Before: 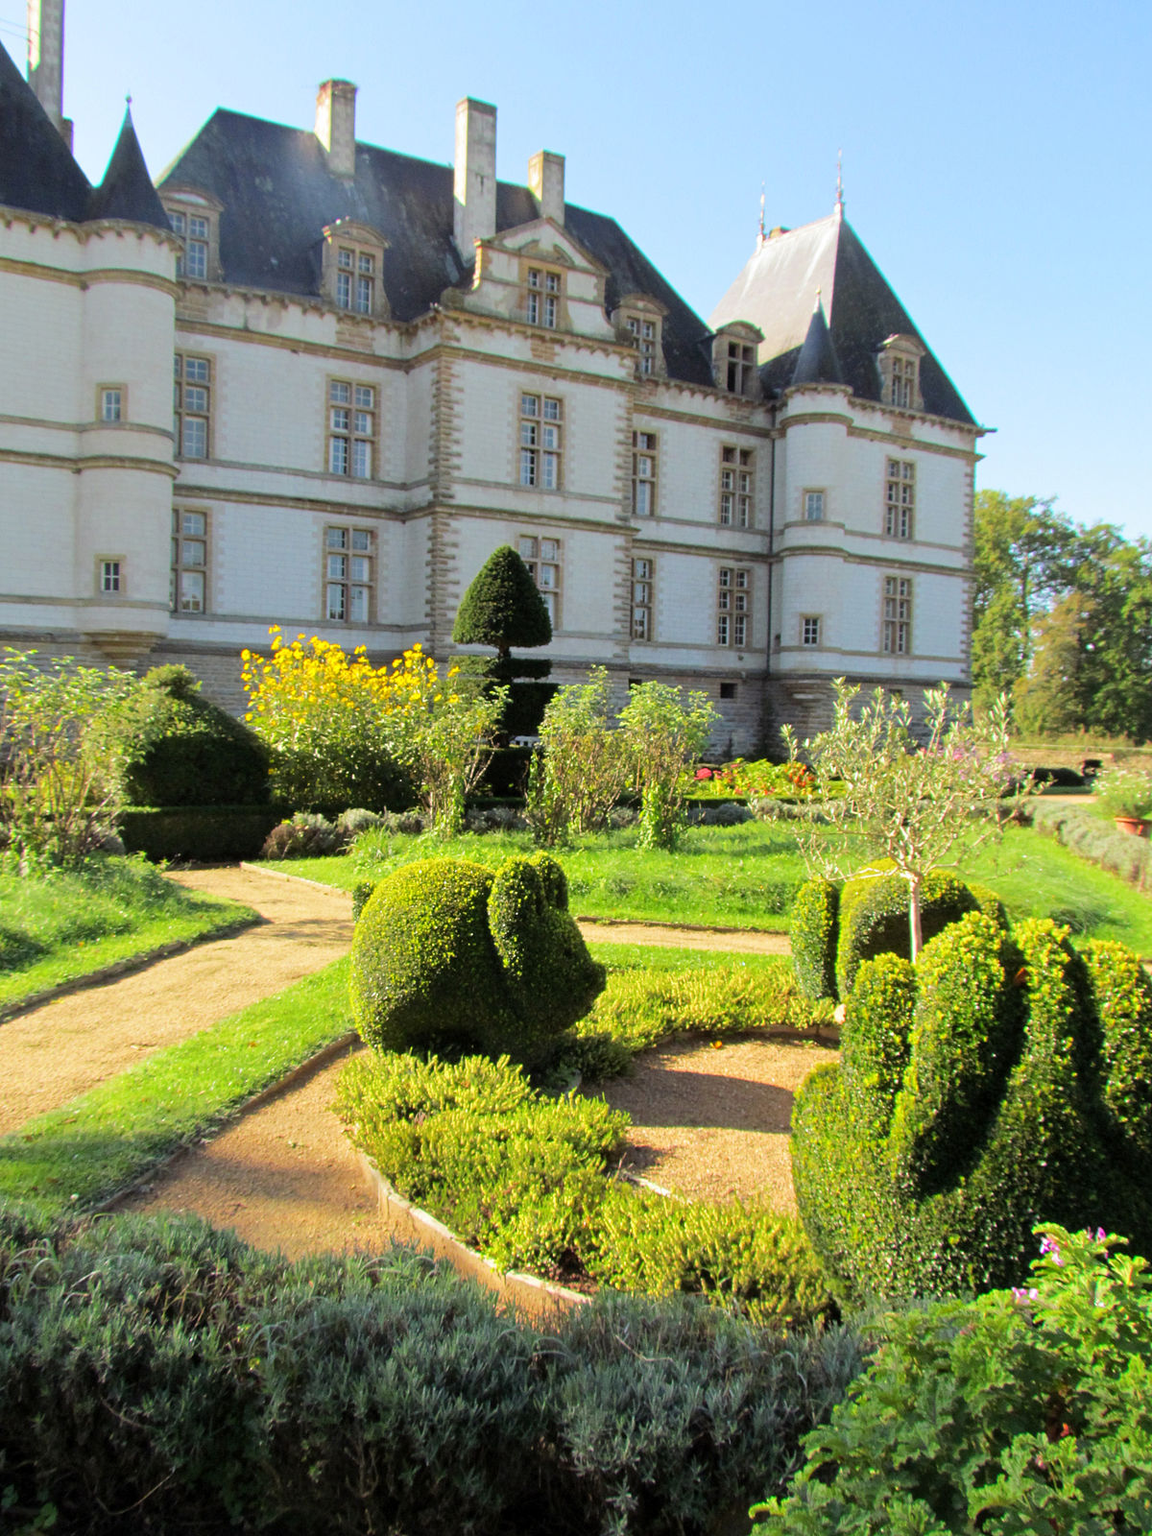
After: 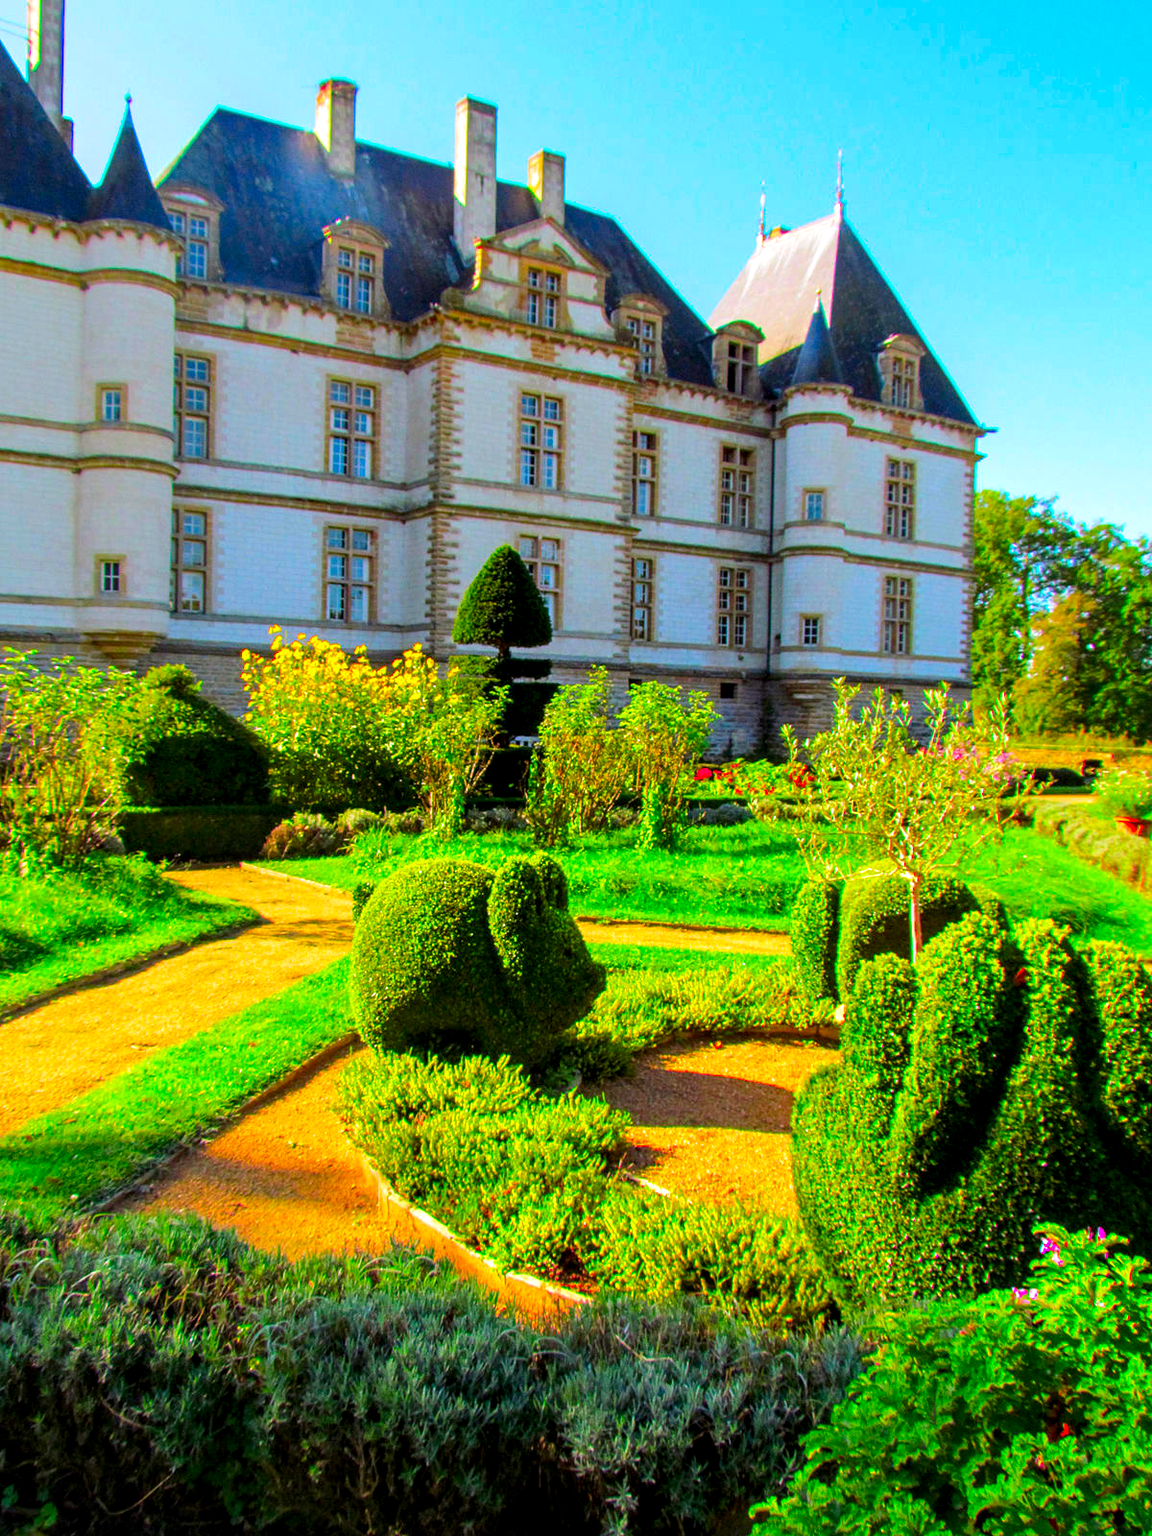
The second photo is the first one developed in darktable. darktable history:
color correction: highlights a* 1.59, highlights b* -1.7, saturation 2.48
local contrast: detail 144%
